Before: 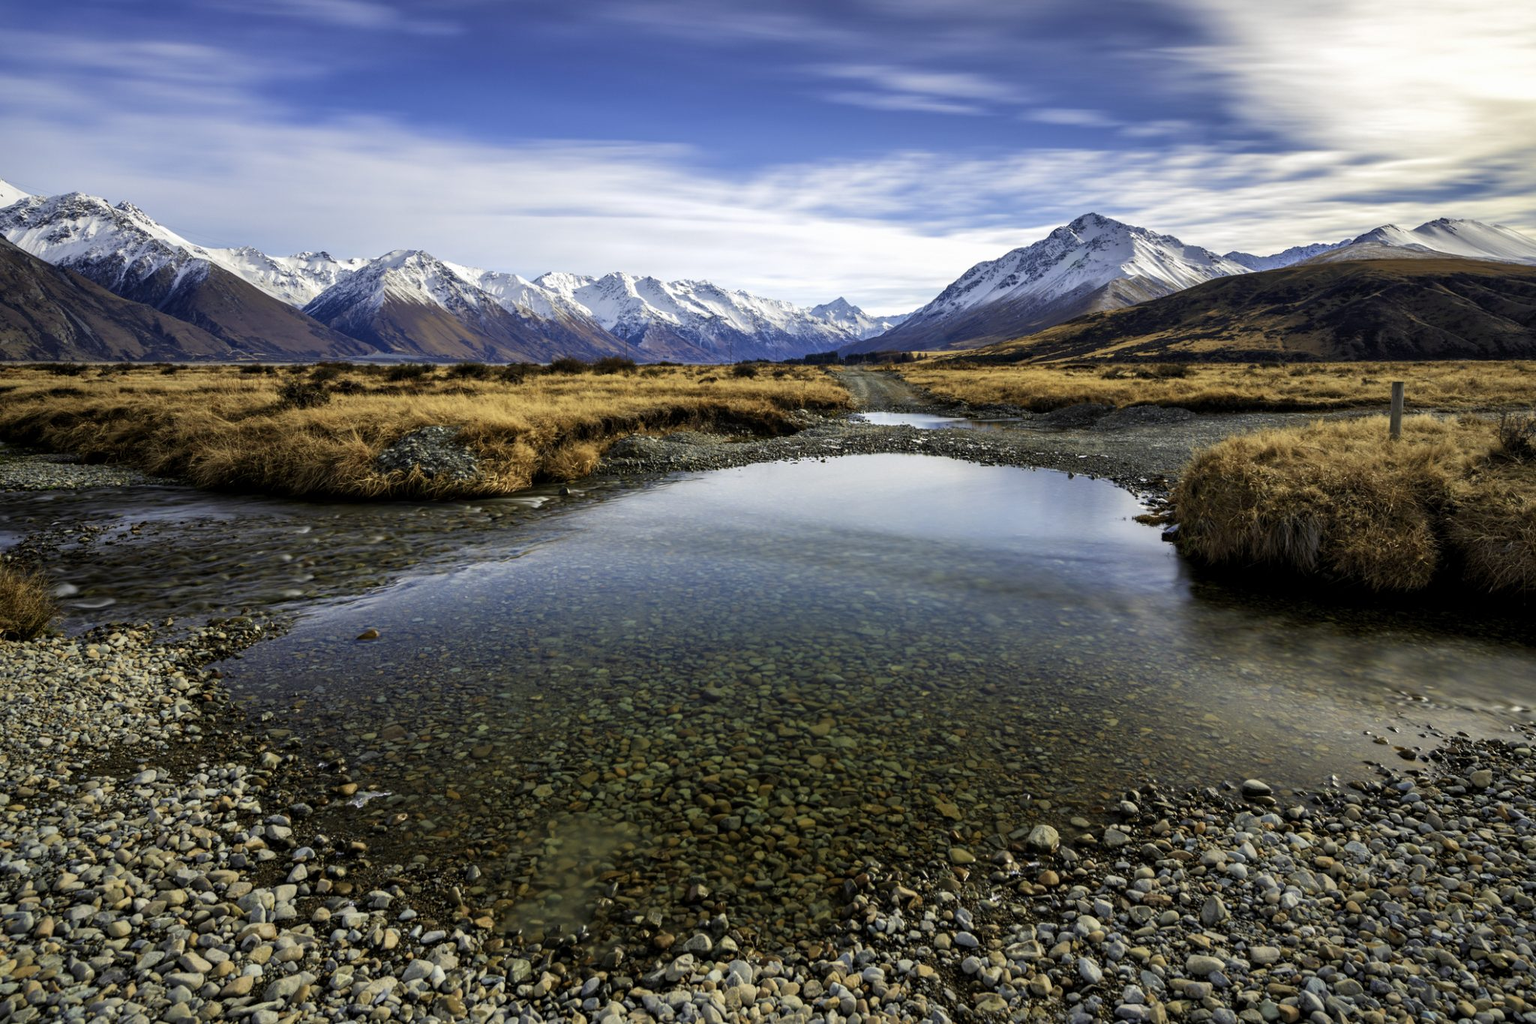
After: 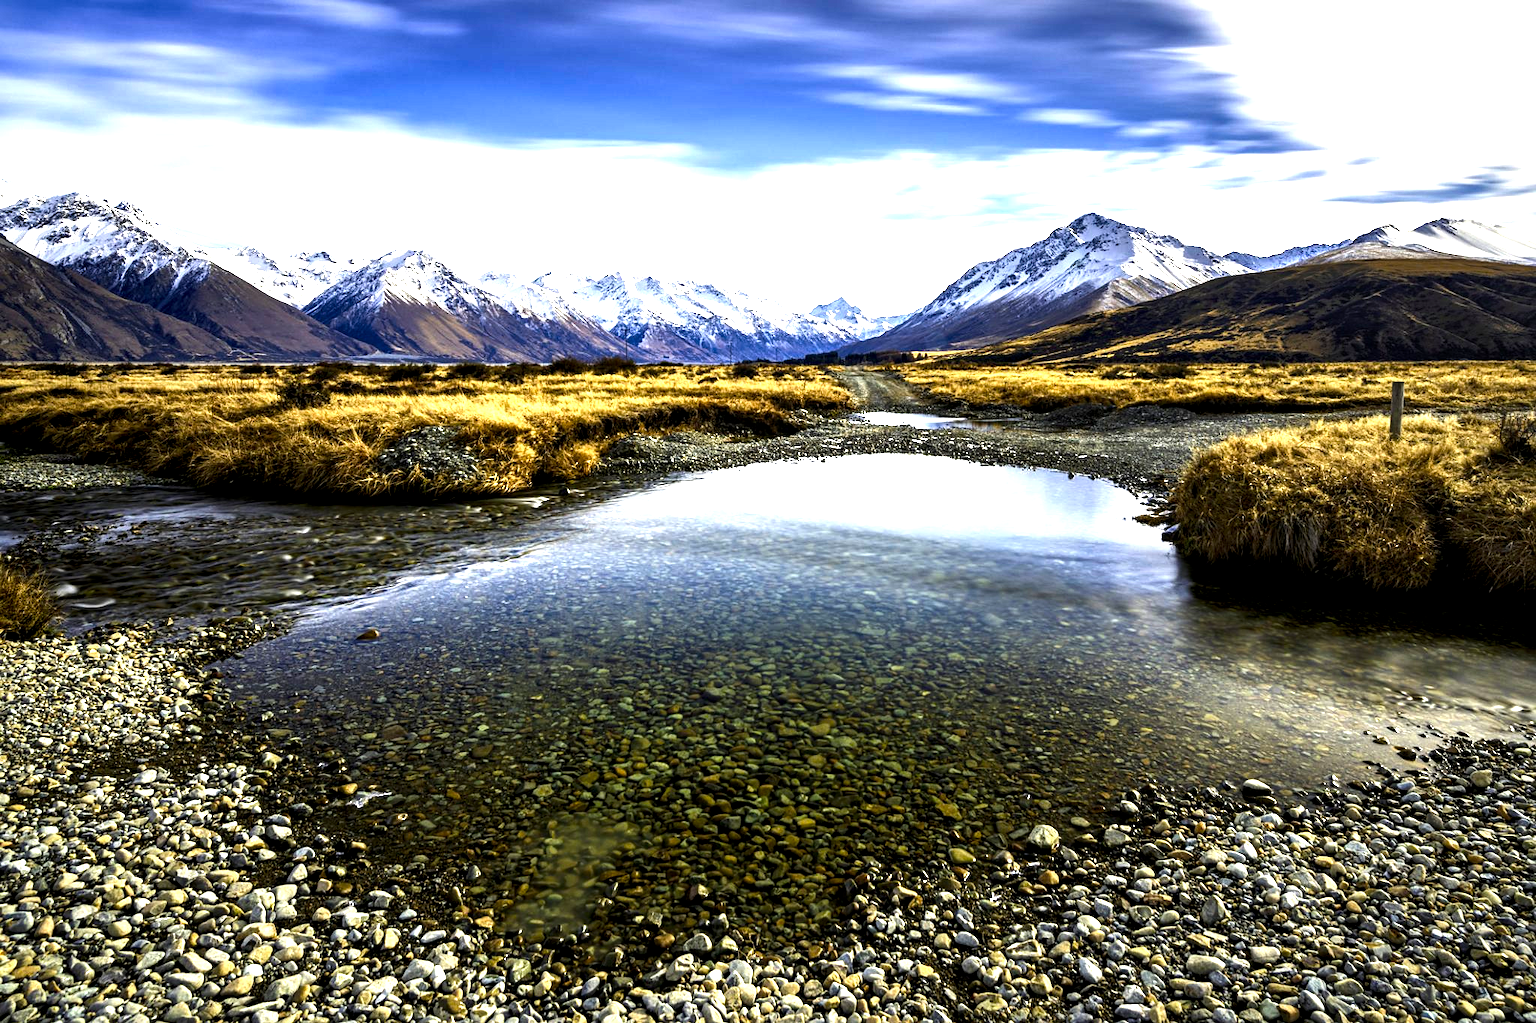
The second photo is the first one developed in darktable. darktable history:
color balance rgb: shadows lift › luminance -19.955%, perceptual saturation grading › global saturation 20%, perceptual saturation grading › highlights -49.481%, perceptual saturation grading › shadows 23.982%, perceptual brilliance grading › highlights 47.988%, perceptual brilliance grading › mid-tones 22.614%, perceptual brilliance grading › shadows -5.652%, global vibrance 20%
contrast brightness saturation: saturation 0.123
sharpen: amount 0.203
exposure: exposure 0.154 EV, compensate exposure bias true, compensate highlight preservation false
local contrast: highlights 25%, shadows 73%, midtone range 0.747
